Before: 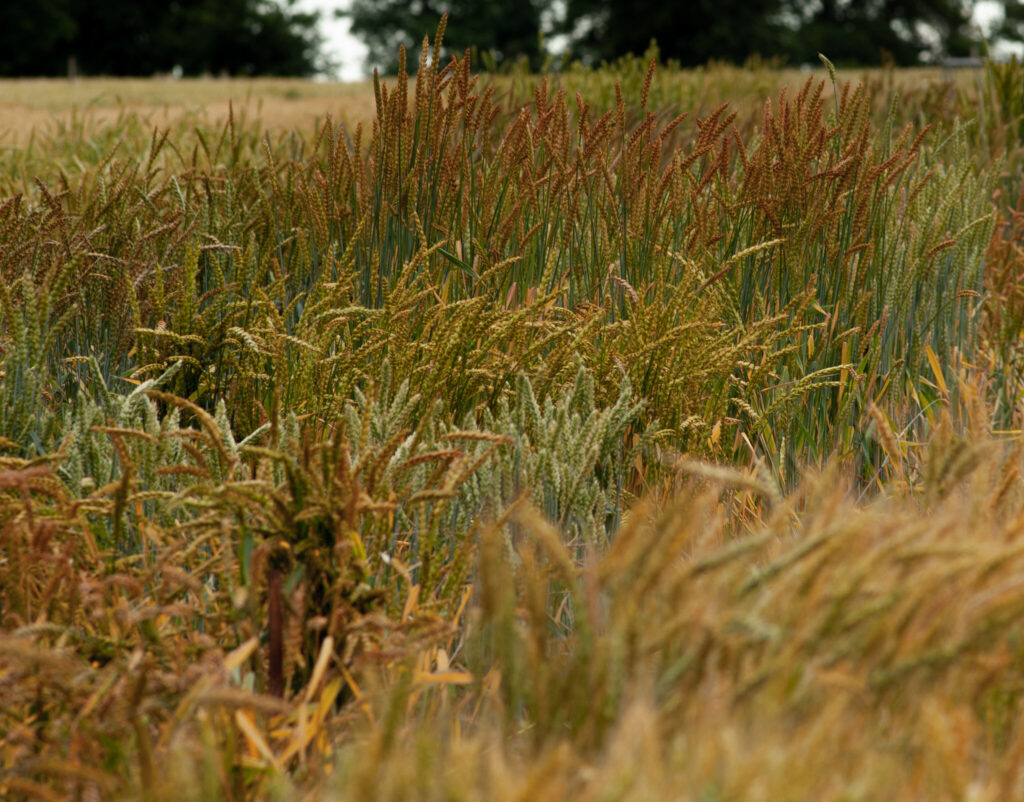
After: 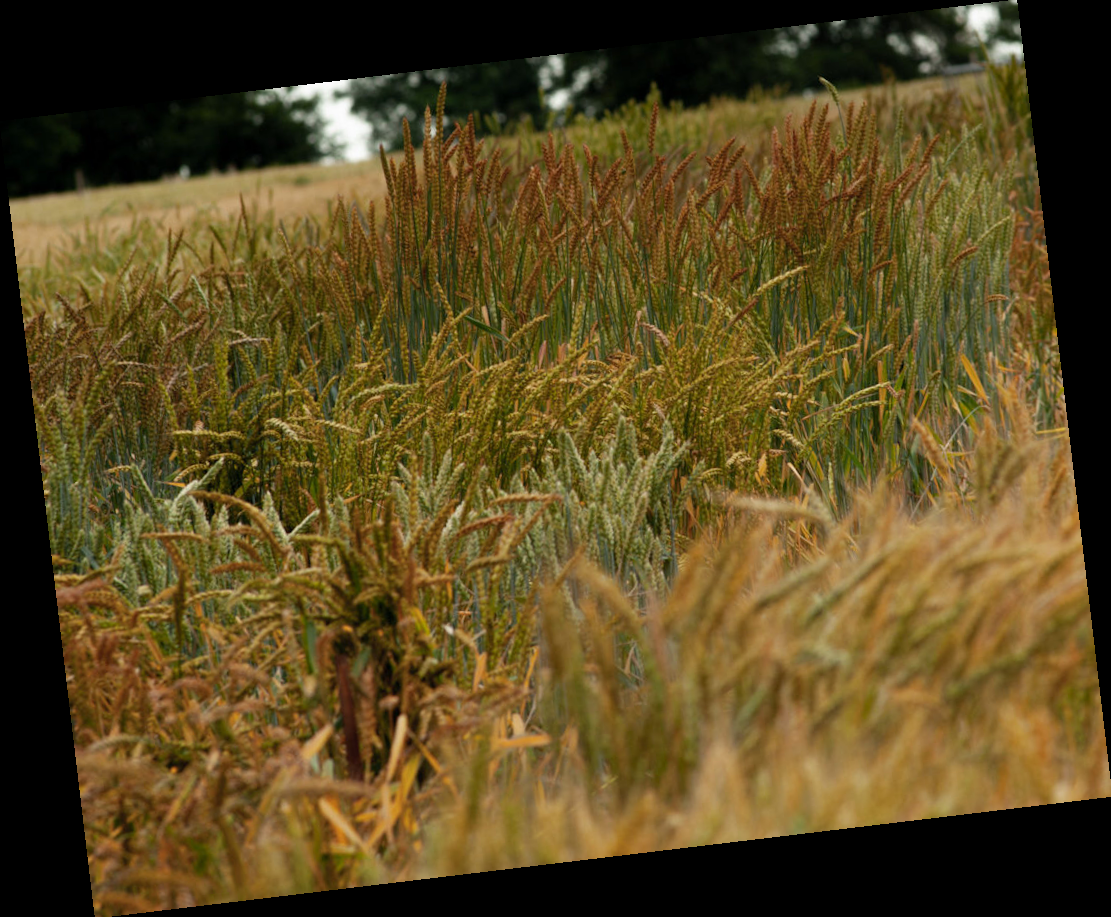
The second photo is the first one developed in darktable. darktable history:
rotate and perspective: rotation -6.83°, automatic cropping off
exposure: compensate highlight preservation false
